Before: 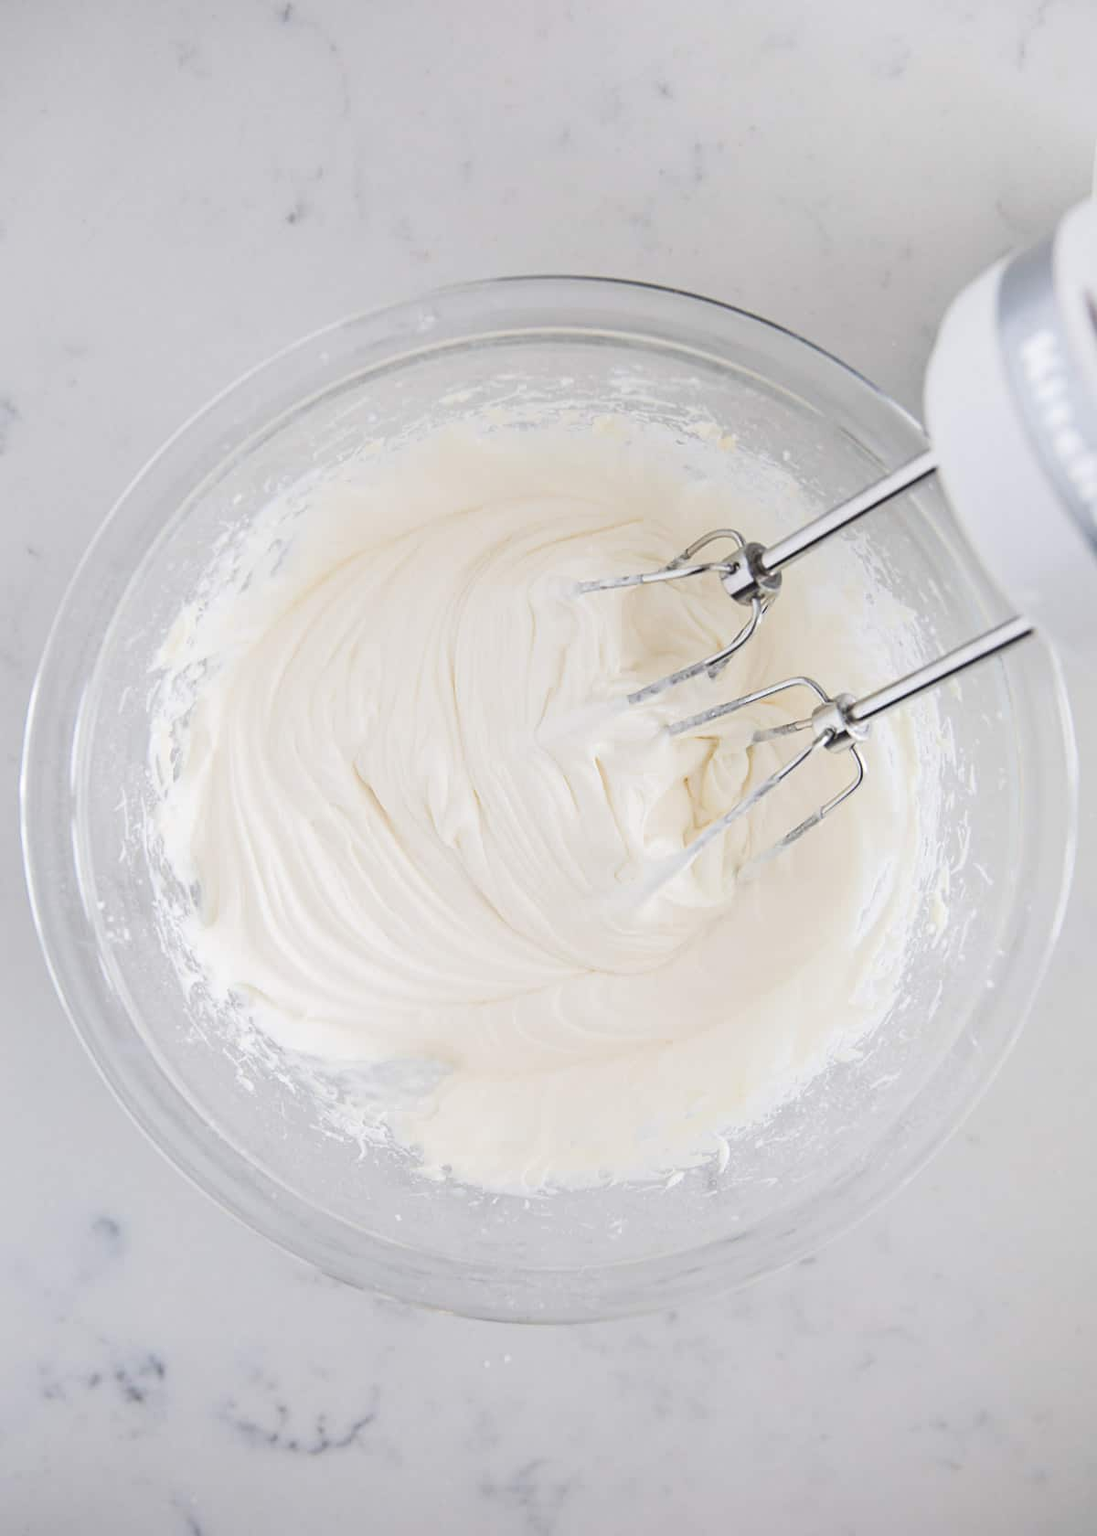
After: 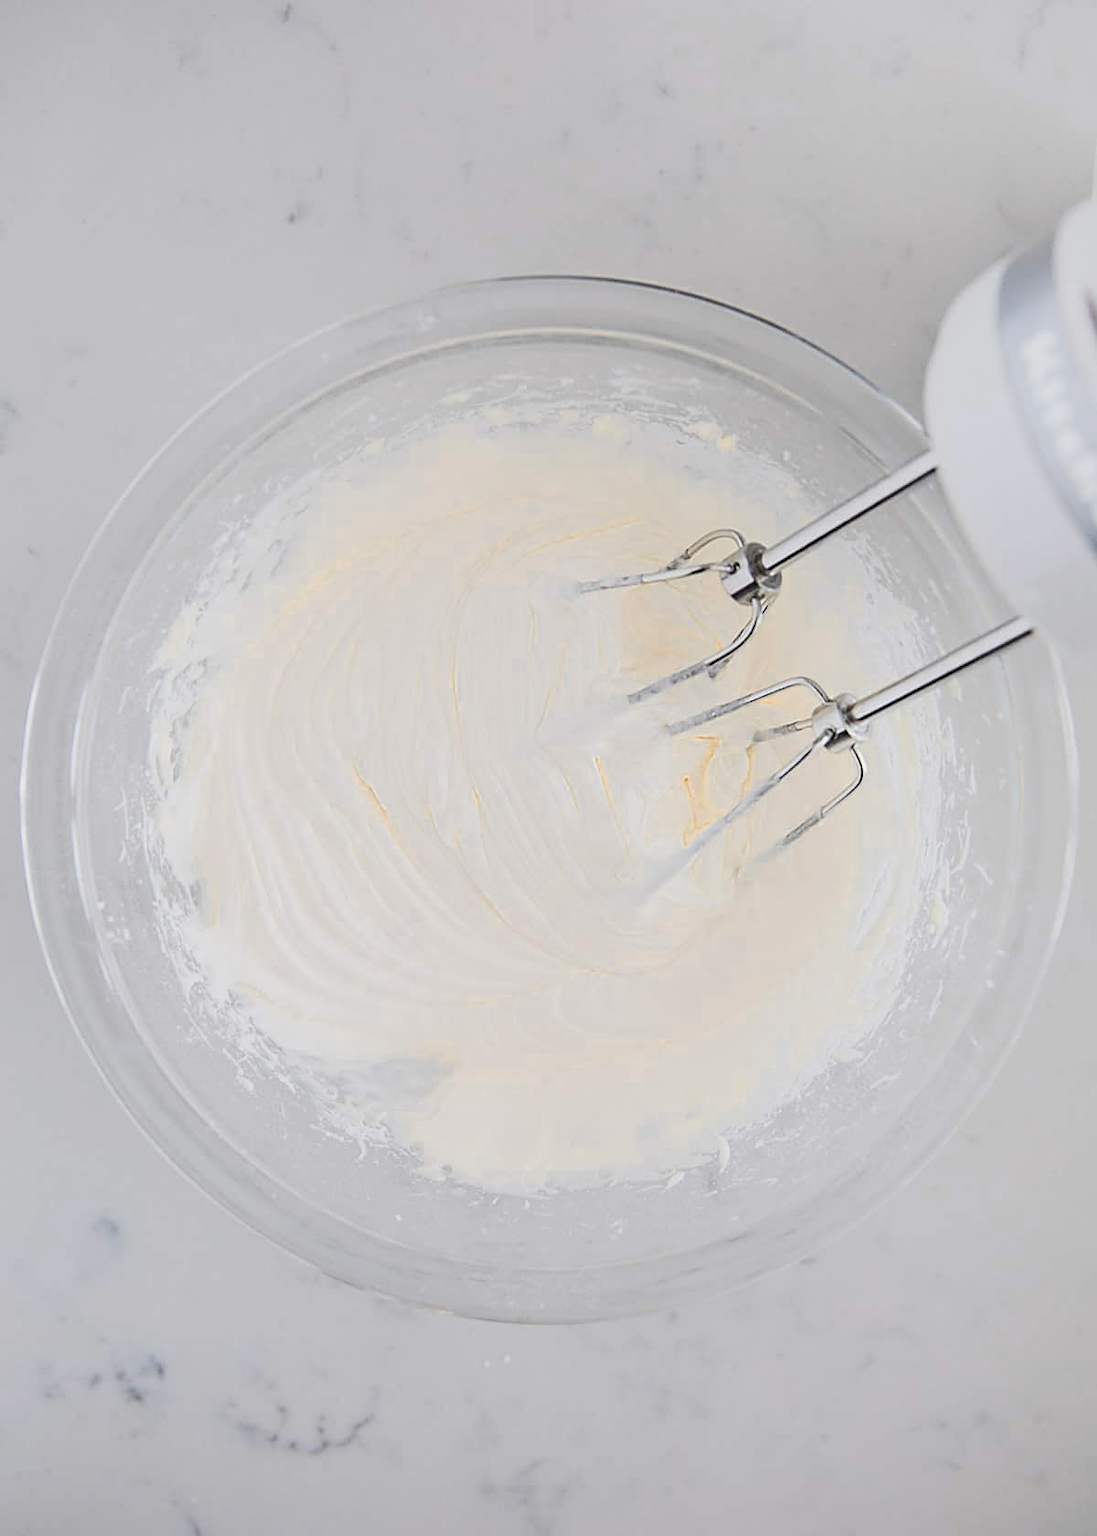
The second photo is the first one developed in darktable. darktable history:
color zones: curves: ch0 [(0.018, 0.548) (0.197, 0.654) (0.425, 0.447) (0.605, 0.658) (0.732, 0.579)]; ch1 [(0.105, 0.531) (0.224, 0.531) (0.386, 0.39) (0.618, 0.456) (0.732, 0.456) (0.956, 0.421)]; ch2 [(0.039, 0.583) (0.215, 0.465) (0.399, 0.544) (0.465, 0.548) (0.614, 0.447) (0.724, 0.43) (0.882, 0.623) (0.956, 0.632)]
tone equalizer: -8 EV -0.001 EV, -7 EV 0.004 EV, -6 EV -0.02 EV, -5 EV 0.019 EV, -4 EV -0.009 EV, -3 EV 0.005 EV, -2 EV -0.09 EV, -1 EV -0.297 EV, +0 EV -0.573 EV, edges refinement/feathering 500, mask exposure compensation -1.57 EV, preserve details no
sharpen: on, module defaults
